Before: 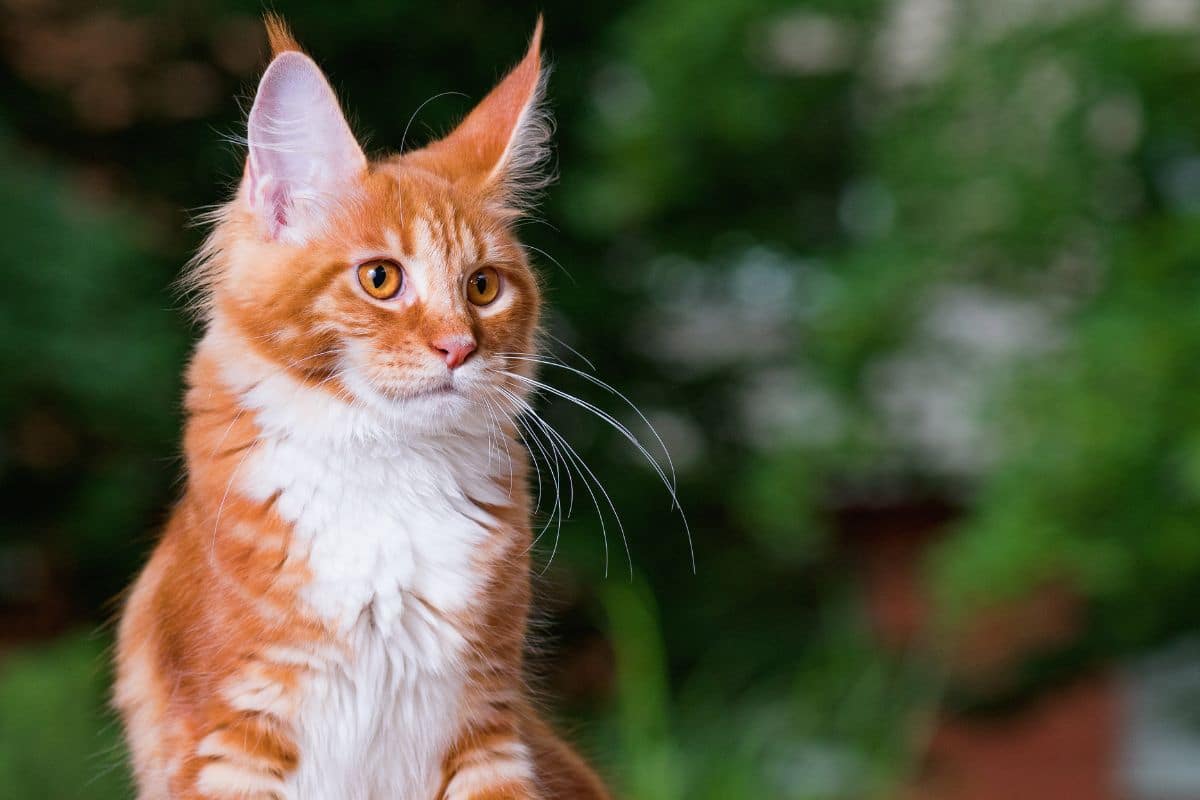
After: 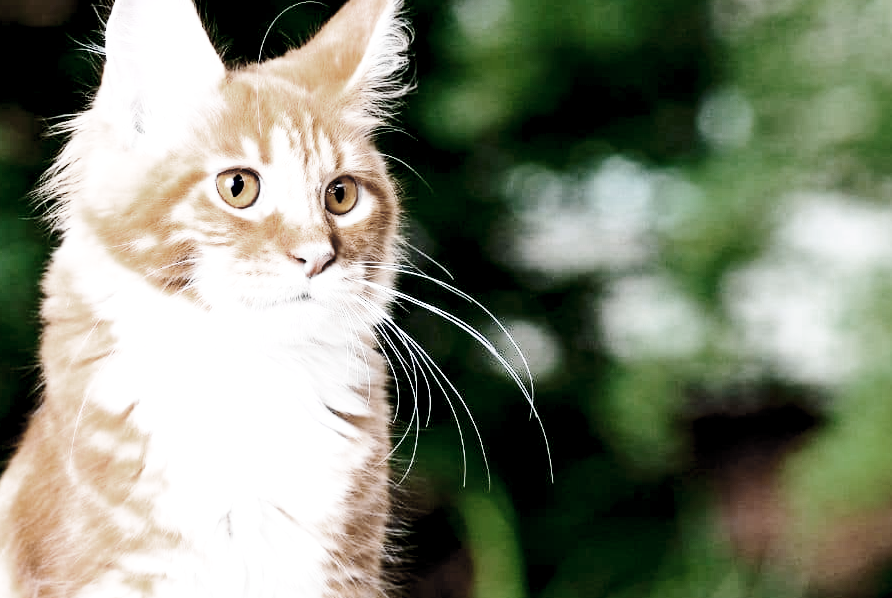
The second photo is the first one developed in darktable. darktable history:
contrast brightness saturation: contrast 0.244, brightness 0.091
exposure: black level correction 0.008, exposure 0.98 EV, compensate highlight preservation false
crop and rotate: left 11.901%, top 11.44%, right 13.71%, bottom 13.723%
base curve: curves: ch0 [(0, 0) (0.028, 0.03) (0.121, 0.232) (0.46, 0.748) (0.859, 0.968) (1, 1)], preserve colors none
color zones: curves: ch0 [(0, 0.487) (0.241, 0.395) (0.434, 0.373) (0.658, 0.412) (0.838, 0.487)]; ch1 [(0, 0) (0.053, 0.053) (0.211, 0.202) (0.579, 0.259) (0.781, 0.241)]
